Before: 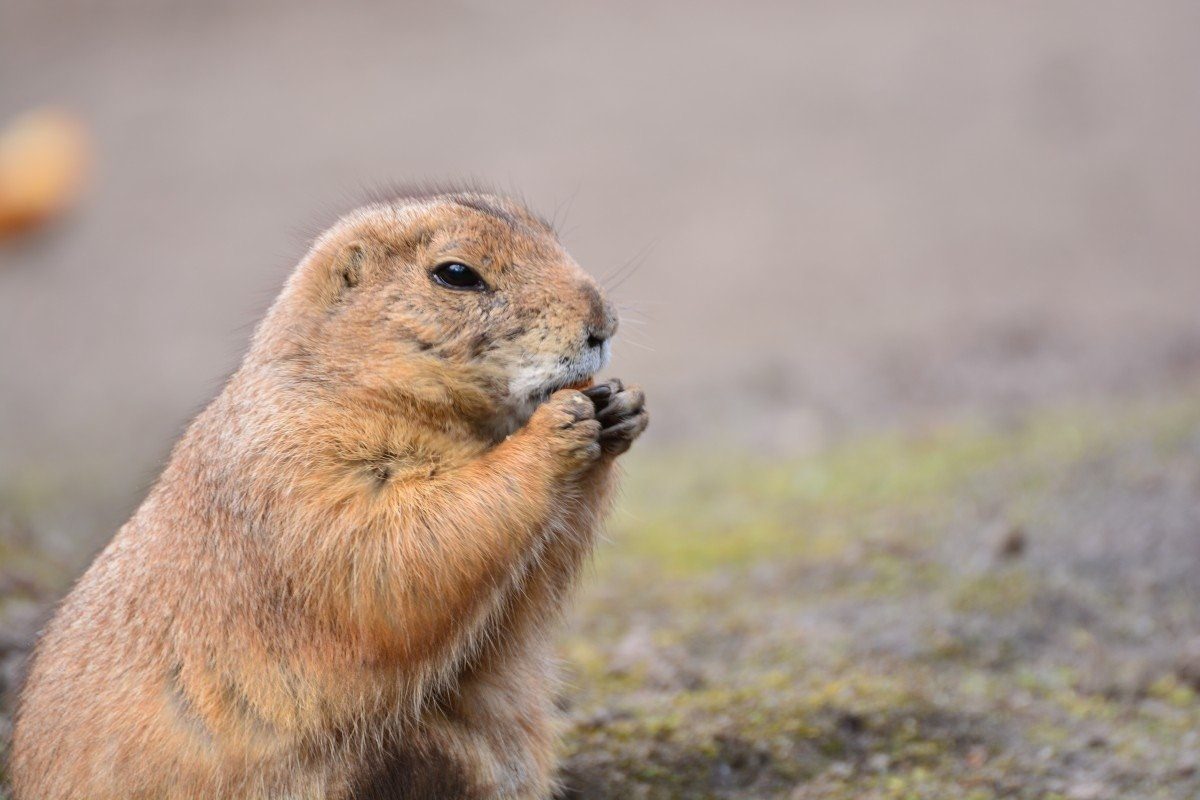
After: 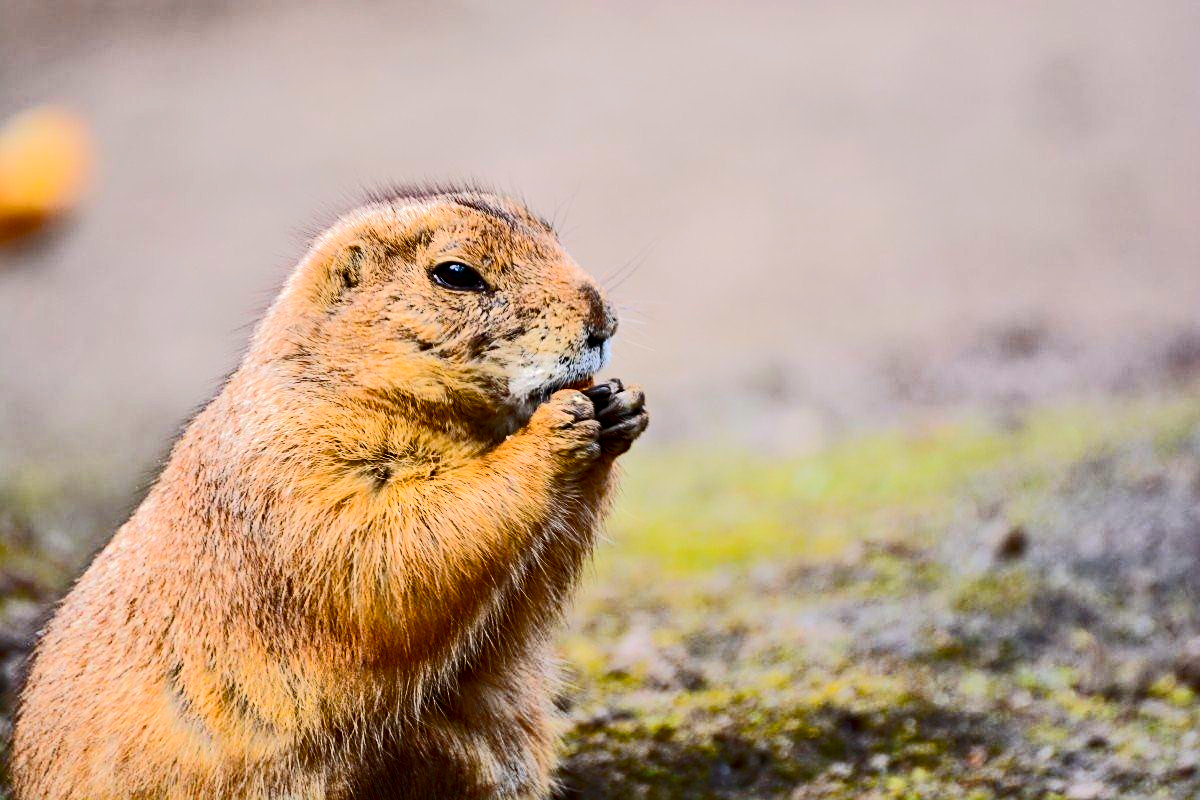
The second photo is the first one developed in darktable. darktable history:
color balance rgb: perceptual saturation grading › global saturation 36.594%, perceptual saturation grading › shadows 36.119%
tone curve: curves: ch0 [(0, 0) (0.003, 0.002) (0.011, 0.004) (0.025, 0.005) (0.044, 0.009) (0.069, 0.013) (0.1, 0.017) (0.136, 0.036) (0.177, 0.066) (0.224, 0.102) (0.277, 0.143) (0.335, 0.197) (0.399, 0.268) (0.468, 0.389) (0.543, 0.549) (0.623, 0.714) (0.709, 0.801) (0.801, 0.854) (0.898, 0.9) (1, 1)], color space Lab, independent channels, preserve colors none
haze removal: strength 0.287, distance 0.244, compatibility mode true, adaptive false
sharpen: on, module defaults
